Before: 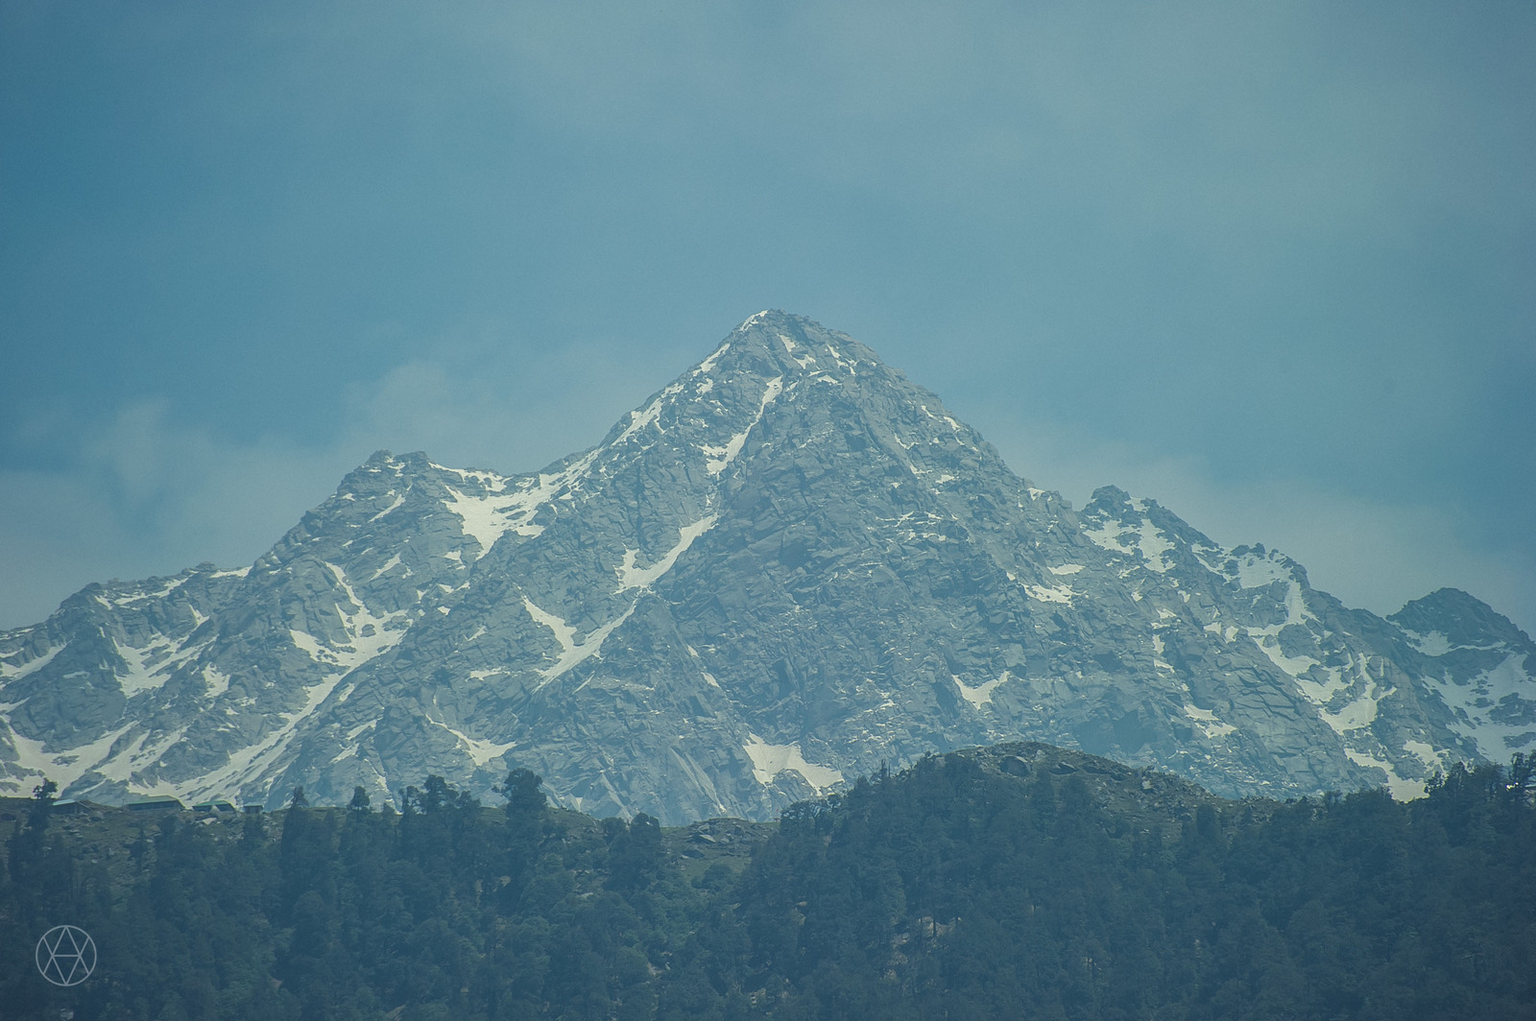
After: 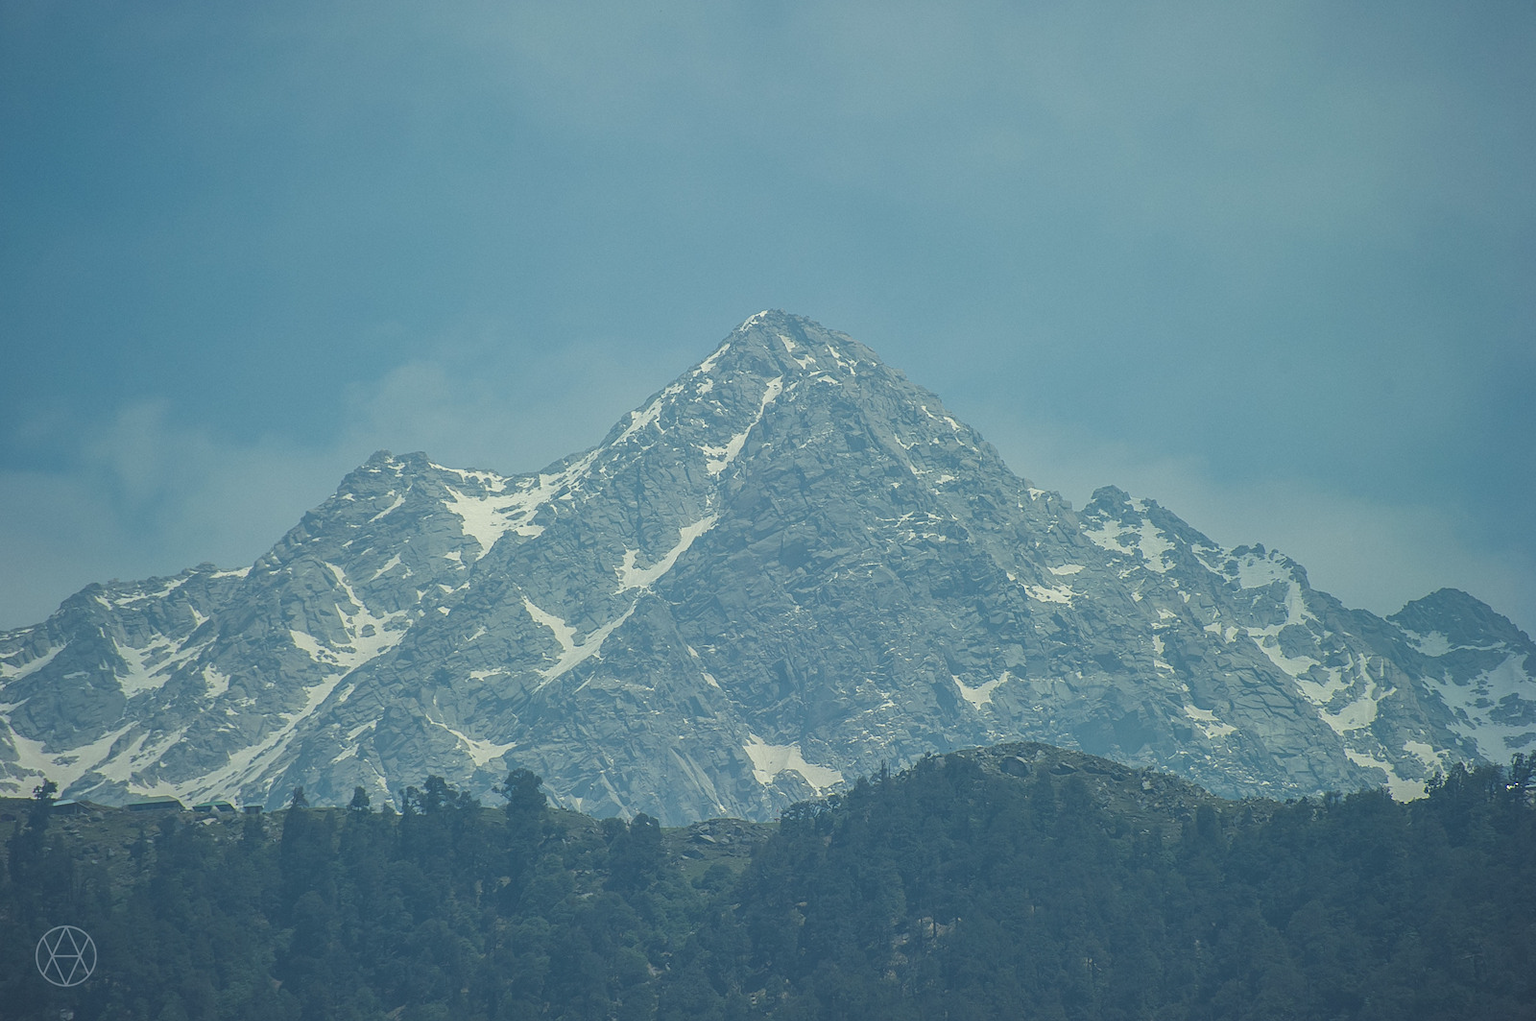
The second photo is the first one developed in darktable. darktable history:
color balance rgb: shadows lift › hue 84.97°, global offset › luminance 0.776%, perceptual saturation grading › global saturation 0.628%, saturation formula JzAzBz (2021)
